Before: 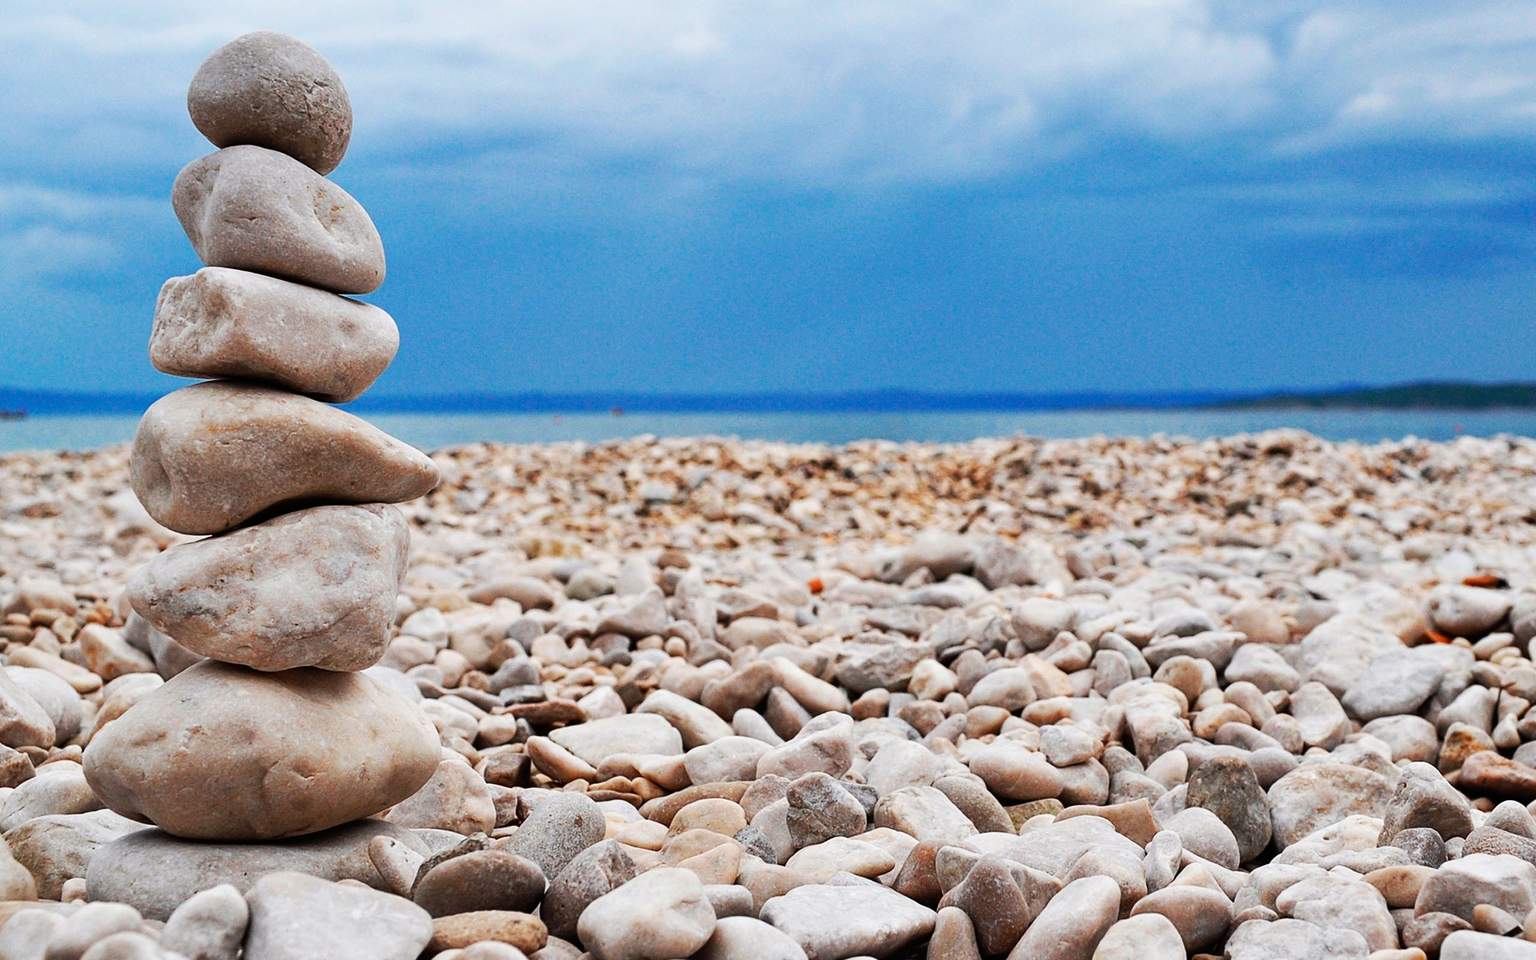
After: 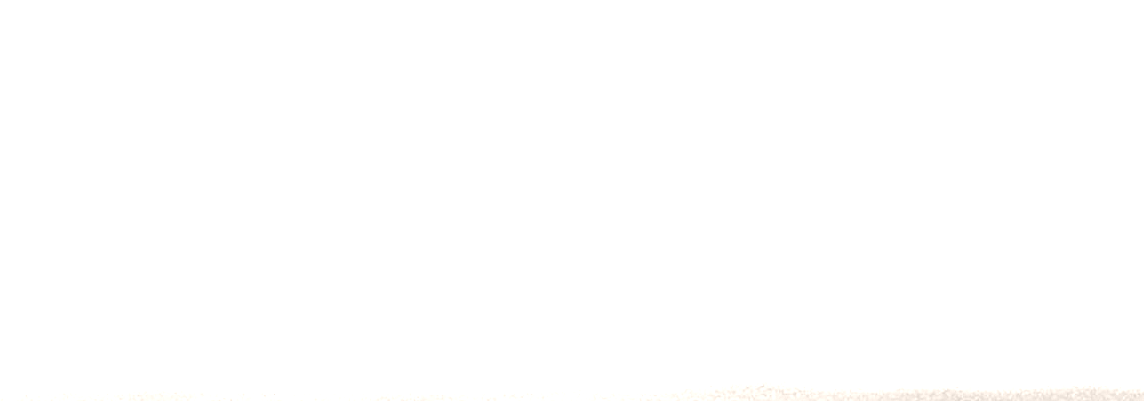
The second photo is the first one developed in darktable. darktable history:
tone equalizer: on, module defaults
white balance: red 0.988, blue 1.017
exposure: exposure 1.16 EV, compensate exposure bias true, compensate highlight preservation false
colorize: hue 34.49°, saturation 35.33%, source mix 100%, lightness 55%, version 1
base curve: curves: ch0 [(0, 0) (0.028, 0.03) (0.121, 0.232) (0.46, 0.748) (0.859, 0.968) (1, 1)], preserve colors none
color balance rgb: linear chroma grading › global chroma 9%, perceptual saturation grading › global saturation 36%, perceptual saturation grading › shadows 35%, perceptual brilliance grading › global brilliance 15%, perceptual brilliance grading › shadows -35%, global vibrance 15%
crop: left 28.64%, top 16.832%, right 26.637%, bottom 58.055%
